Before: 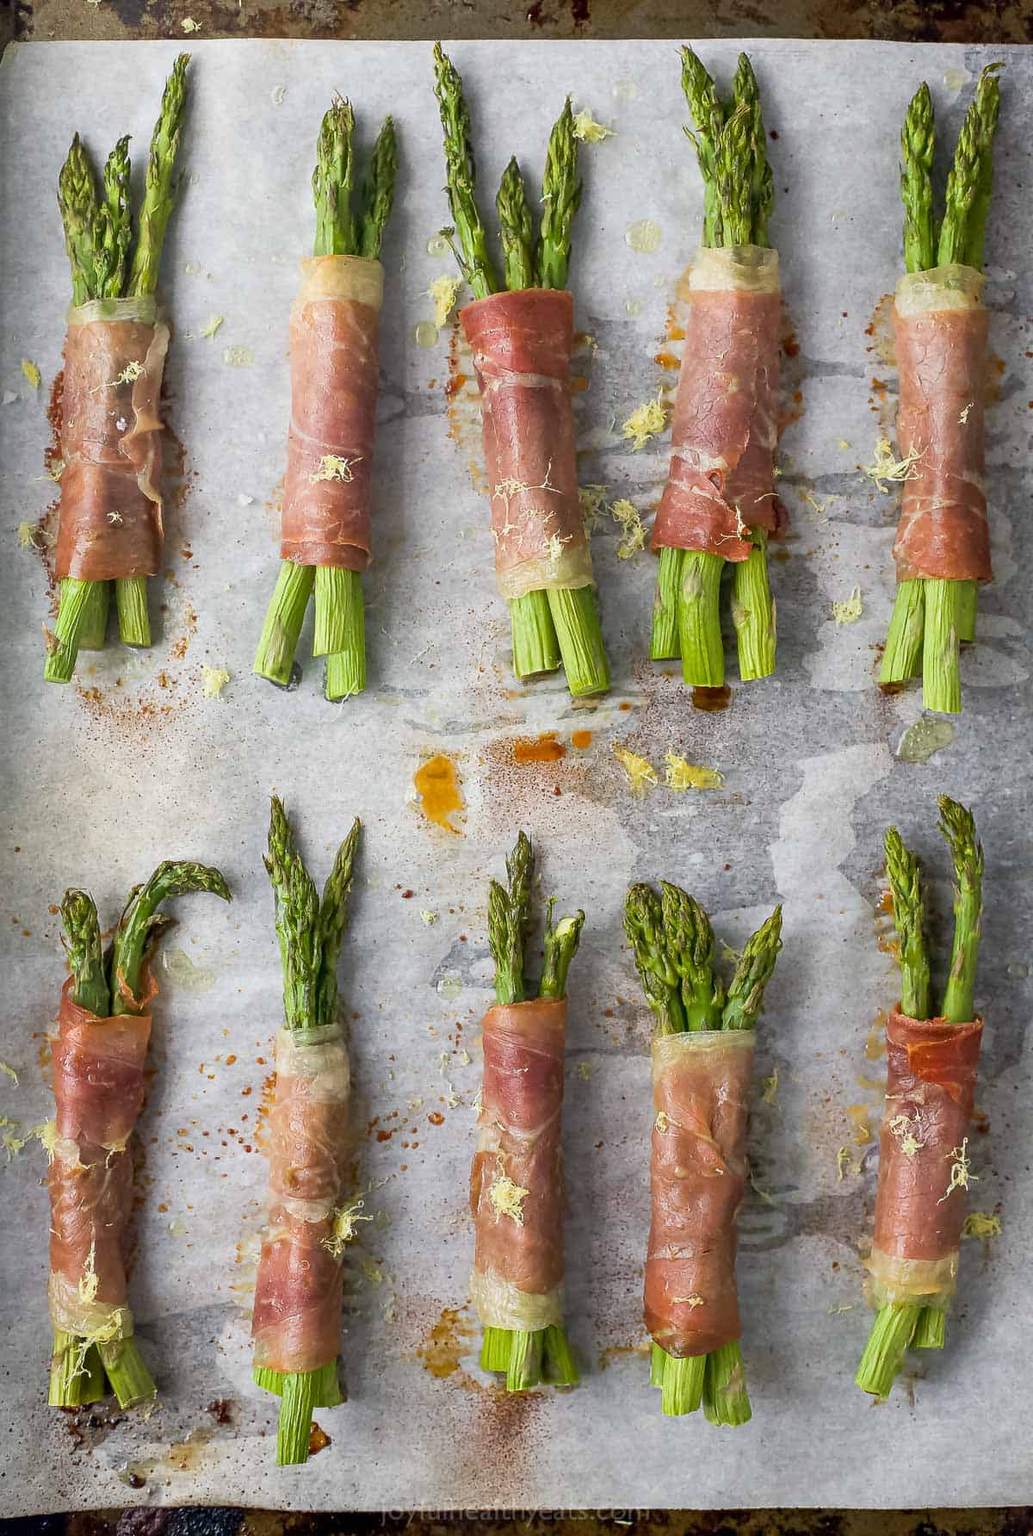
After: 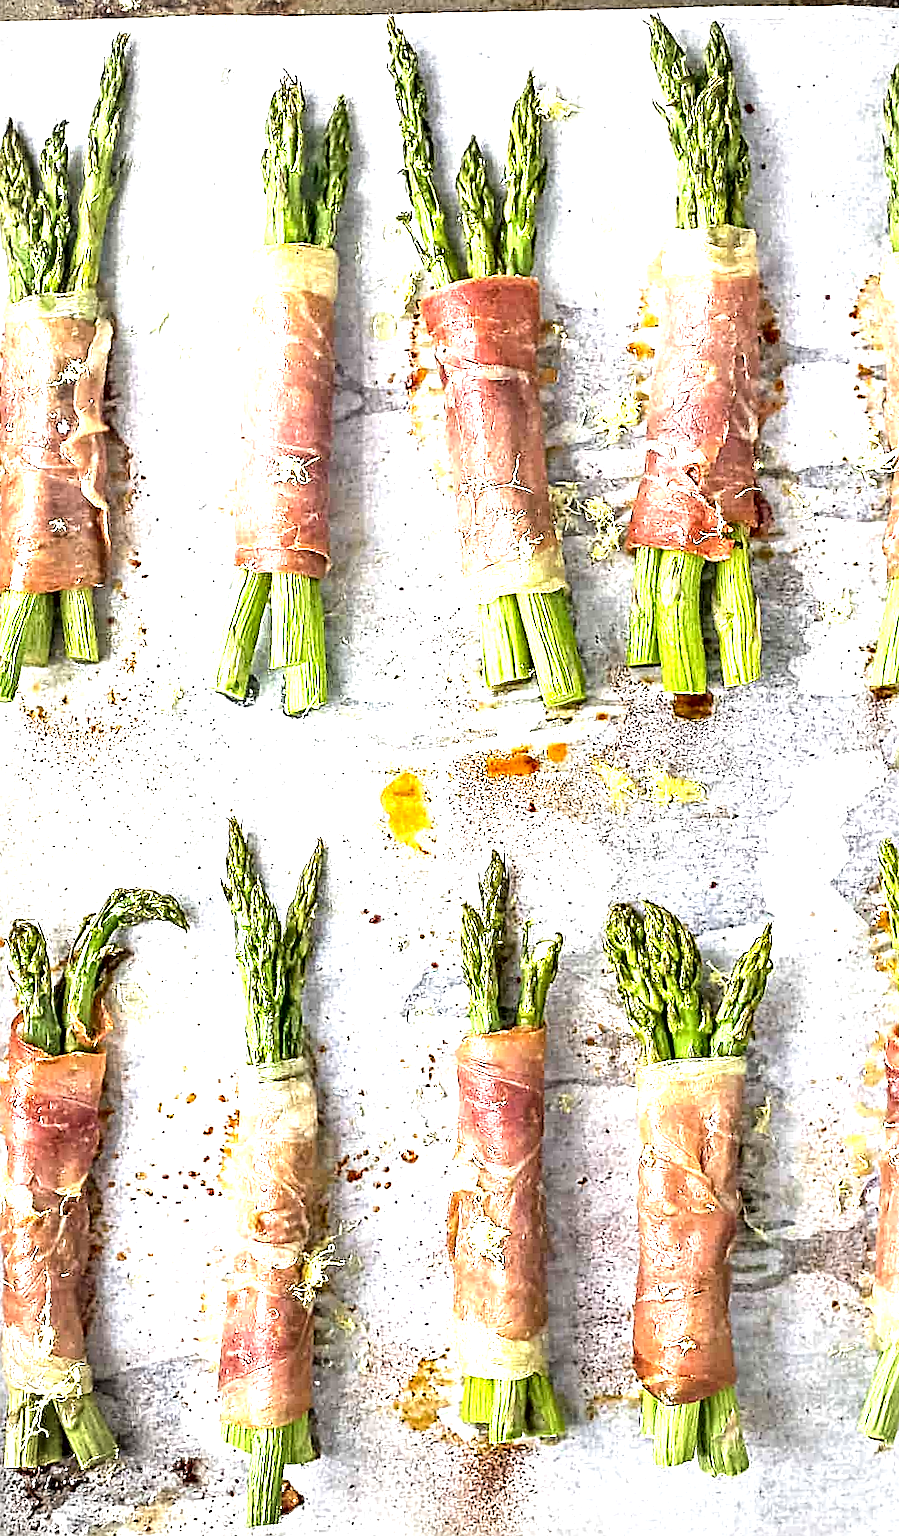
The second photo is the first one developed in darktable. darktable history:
local contrast: mode bilateral grid, contrast 100, coarseness 100, detail 91%, midtone range 0.2
sharpen: on, module defaults
exposure: black level correction 0.001, exposure 1.735 EV, compensate highlight preservation false
vignetting: on, module defaults
contrast equalizer: octaves 7, y [[0.5, 0.542, 0.583, 0.625, 0.667, 0.708], [0.5 ×6], [0.5 ×6], [0 ×6], [0 ×6]]
crop and rotate: angle 1°, left 4.281%, top 0.642%, right 11.383%, bottom 2.486%
